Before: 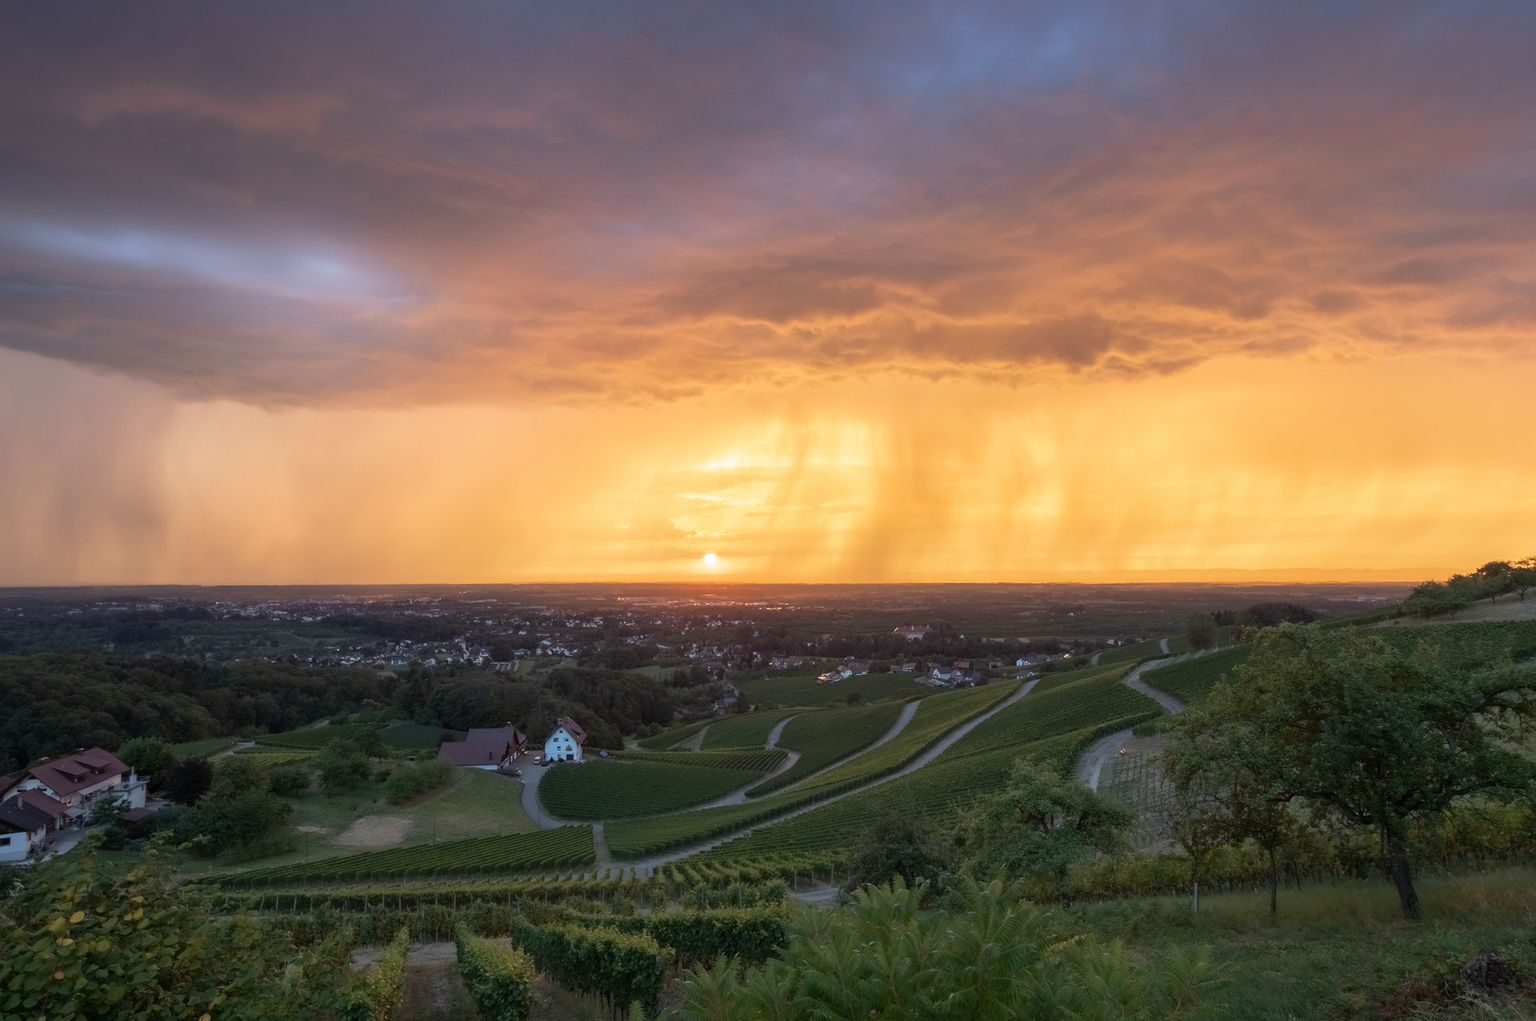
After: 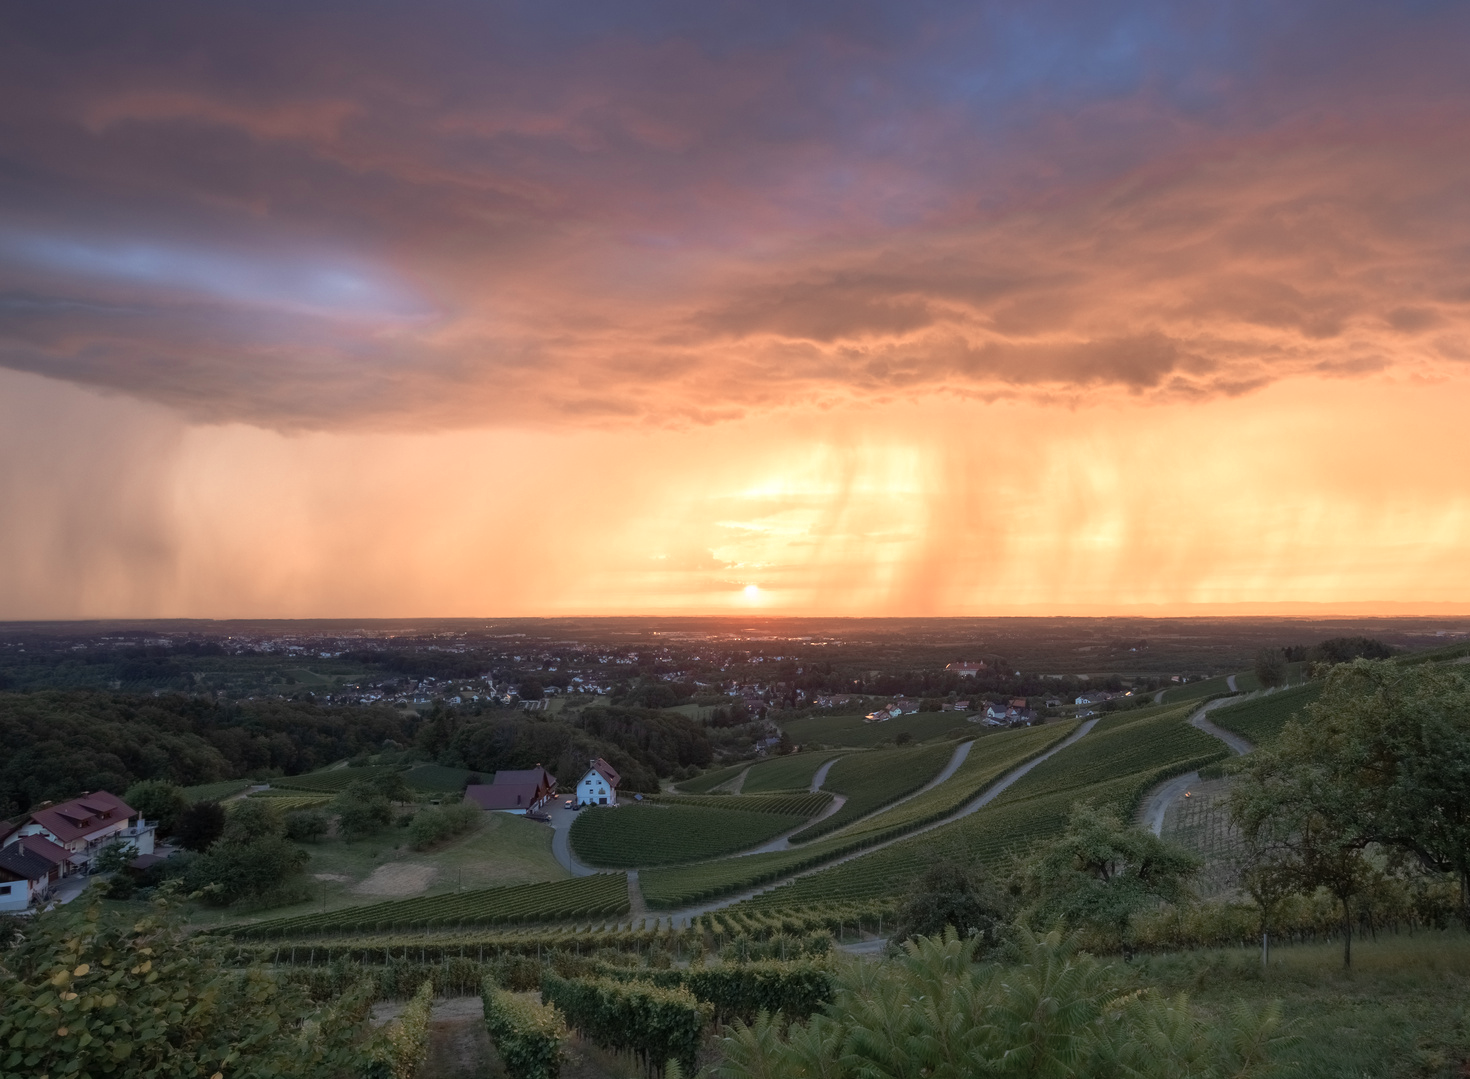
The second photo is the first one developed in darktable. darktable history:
tone equalizer: on, module defaults
crop: right 9.51%, bottom 0.05%
color zones: curves: ch0 [(0, 0.473) (0.001, 0.473) (0.226, 0.548) (0.4, 0.589) (0.525, 0.54) (0.728, 0.403) (0.999, 0.473) (1, 0.473)]; ch1 [(0, 0.619) (0.001, 0.619) (0.234, 0.388) (0.4, 0.372) (0.528, 0.422) (0.732, 0.53) (0.999, 0.619) (1, 0.619)]; ch2 [(0, 0.547) (0.001, 0.547) (0.226, 0.45) (0.4, 0.525) (0.525, 0.585) (0.8, 0.511) (0.999, 0.547) (1, 0.547)]
